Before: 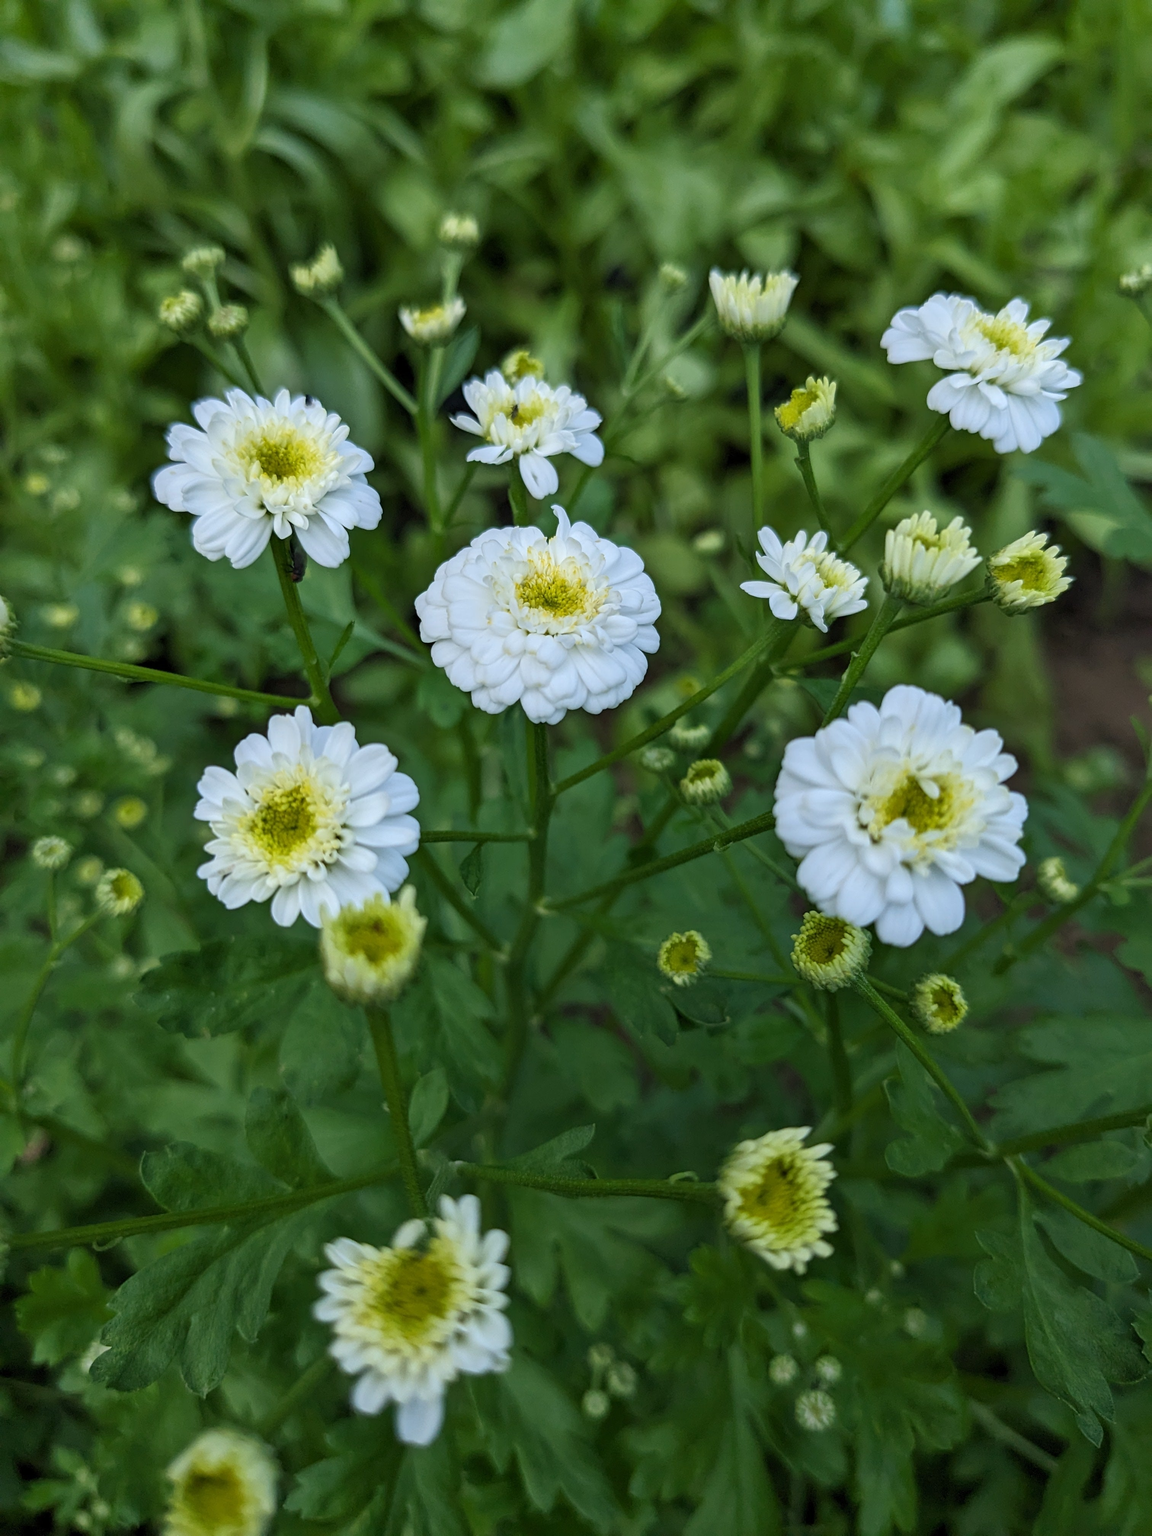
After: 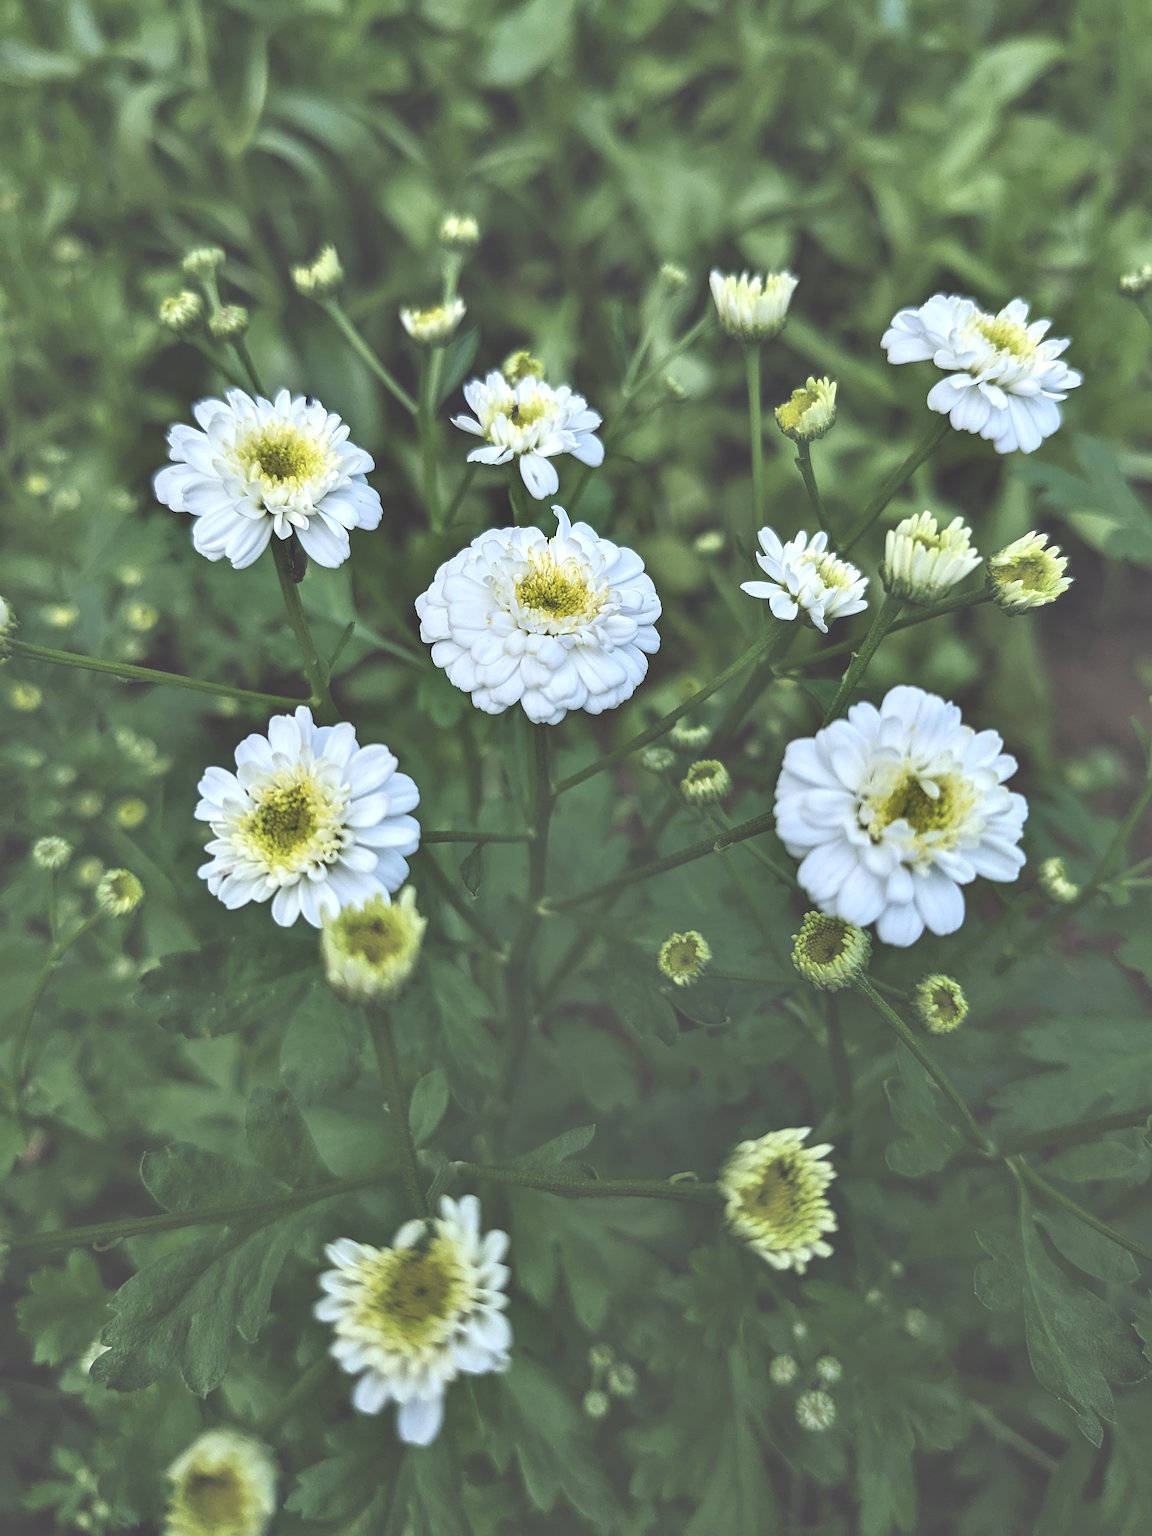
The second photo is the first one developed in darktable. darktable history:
contrast brightness saturation: contrast 0.014, saturation -0.056
exposure: black level correction -0.086, compensate exposure bias true, compensate highlight preservation false
base curve: preserve colors none
sharpen: on, module defaults
contrast equalizer: y [[0.6 ×6], [0.55 ×6], [0 ×6], [0 ×6], [0 ×6]]
